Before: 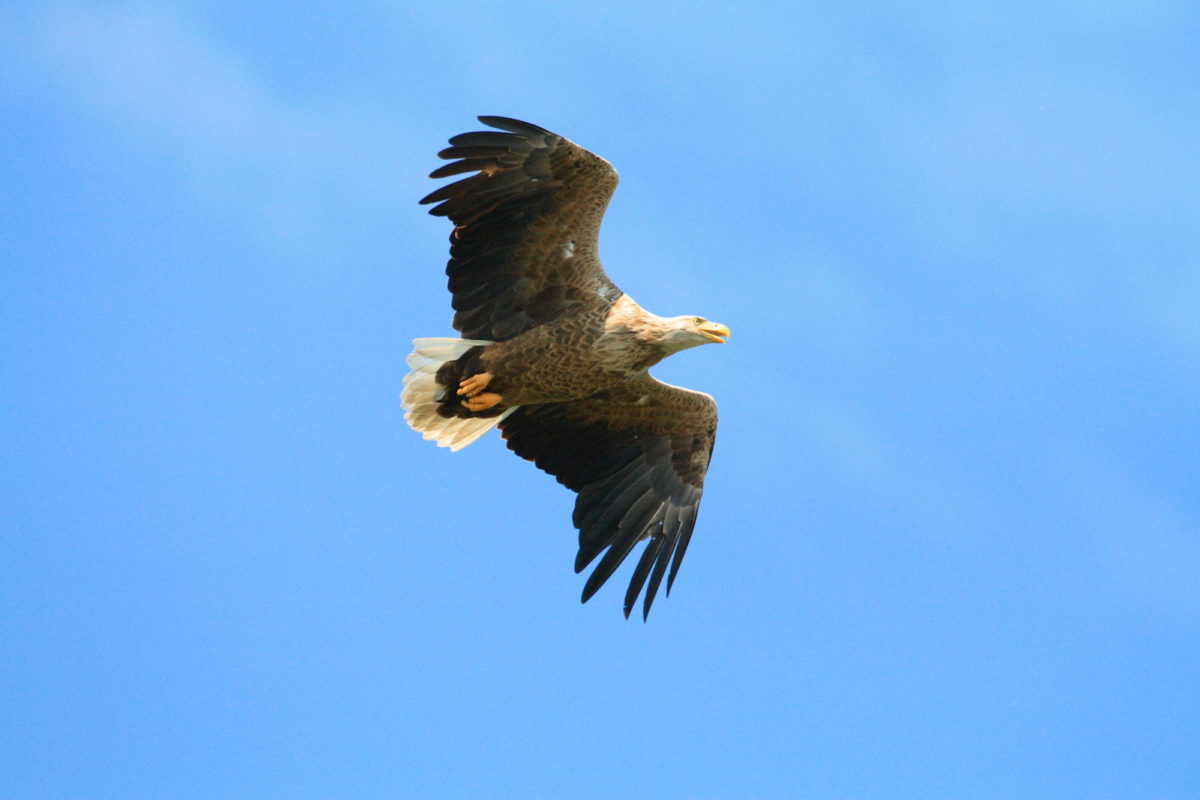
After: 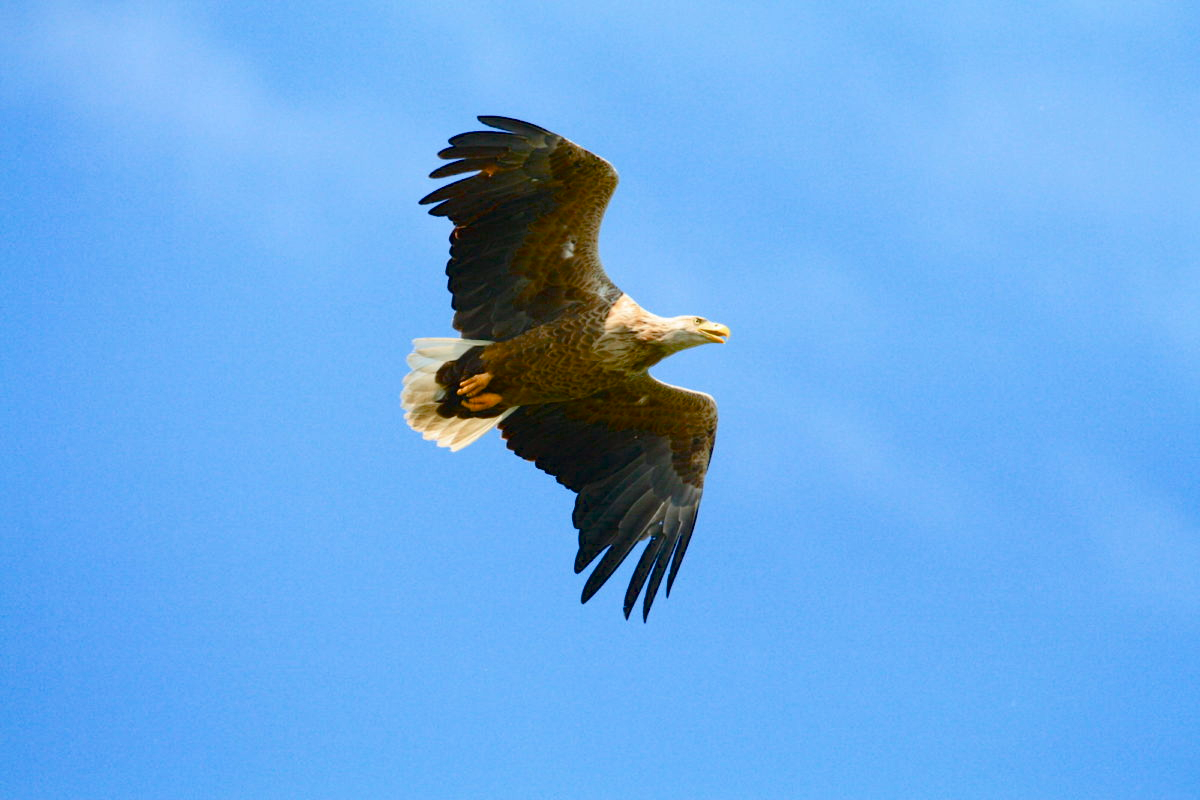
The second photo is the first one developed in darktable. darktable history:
color balance rgb: perceptual saturation grading › global saturation 20%, perceptual saturation grading › highlights -25.03%, perceptual saturation grading › shadows 49.287%, saturation formula JzAzBz (2021)
